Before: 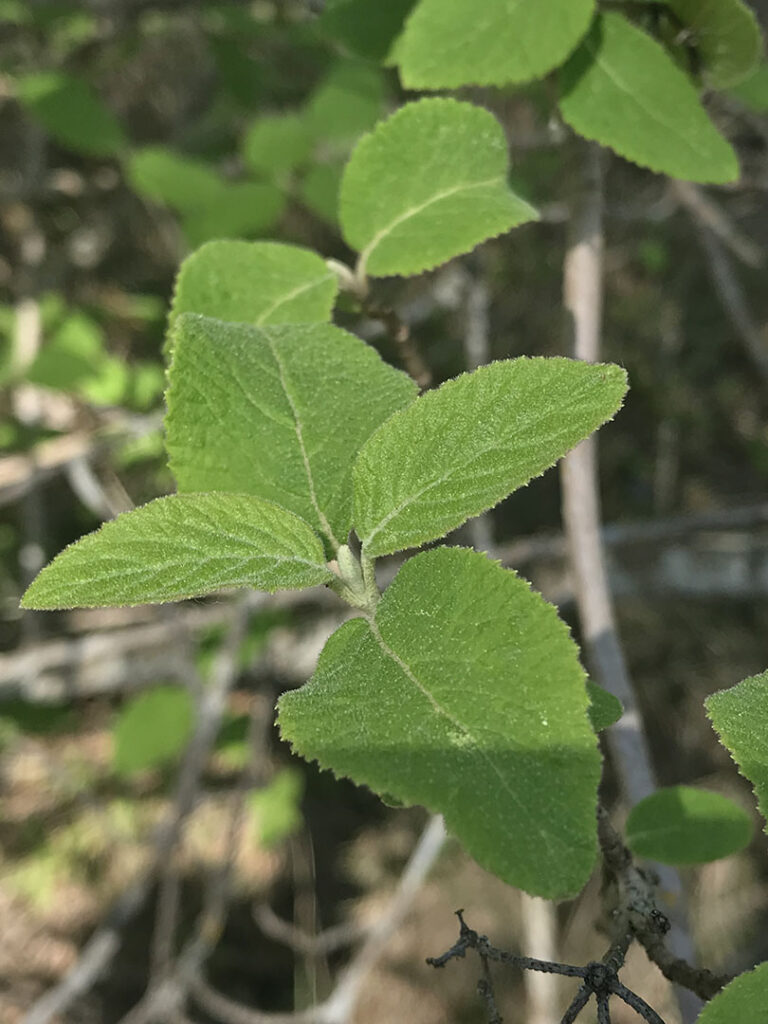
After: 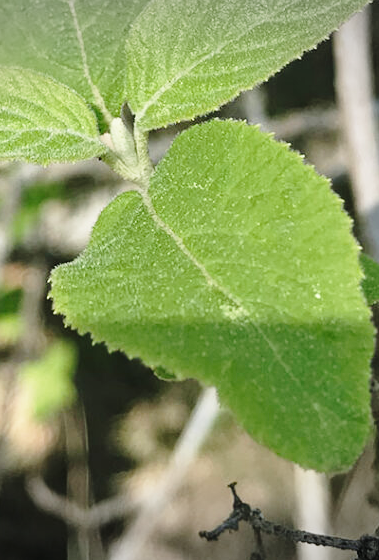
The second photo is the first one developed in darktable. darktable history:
crop: left 29.672%, top 41.786%, right 20.851%, bottom 3.487%
vignetting: fall-off start 100%, brightness -0.282, width/height ratio 1.31
base curve: curves: ch0 [(0, 0) (0.028, 0.03) (0.121, 0.232) (0.46, 0.748) (0.859, 0.968) (1, 1)], preserve colors none
